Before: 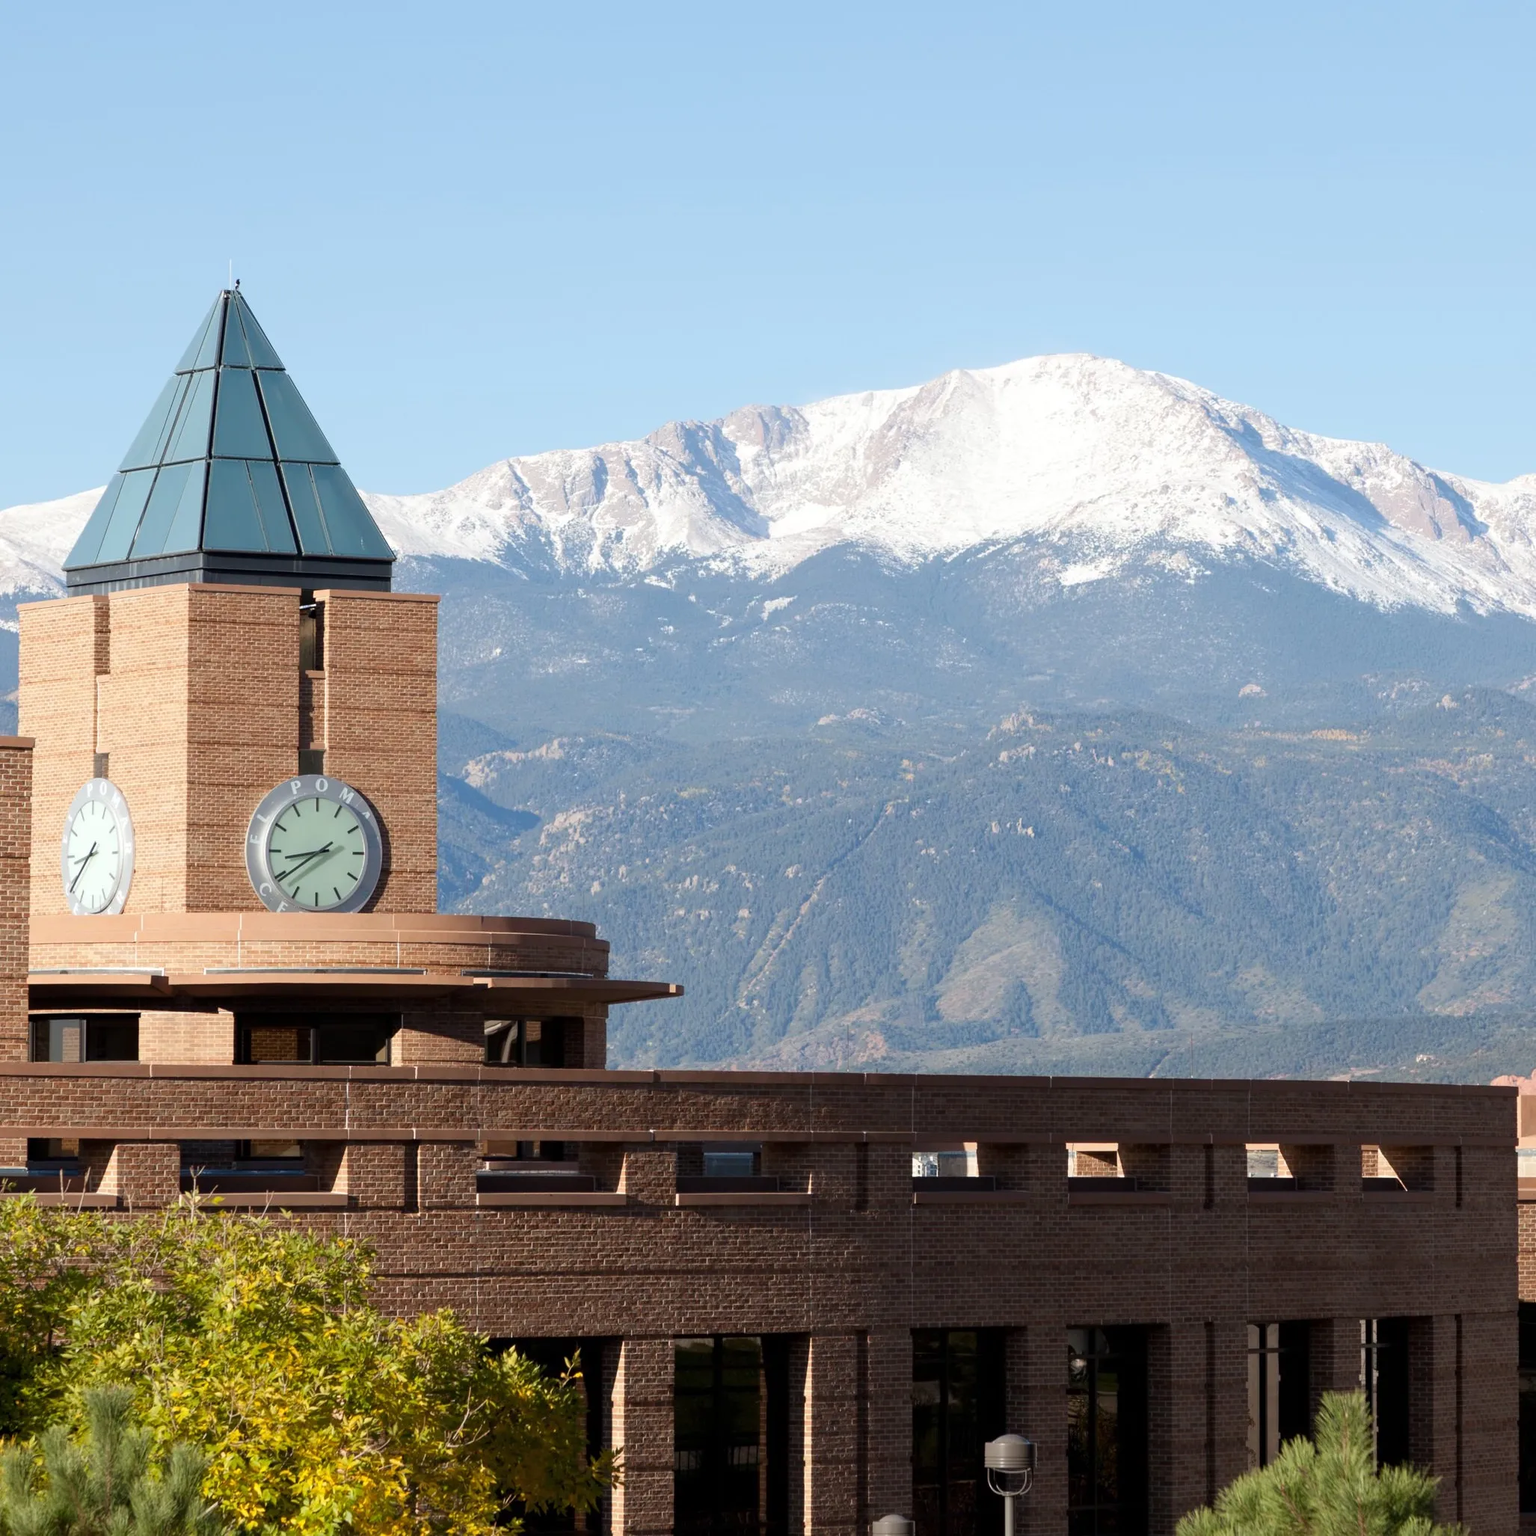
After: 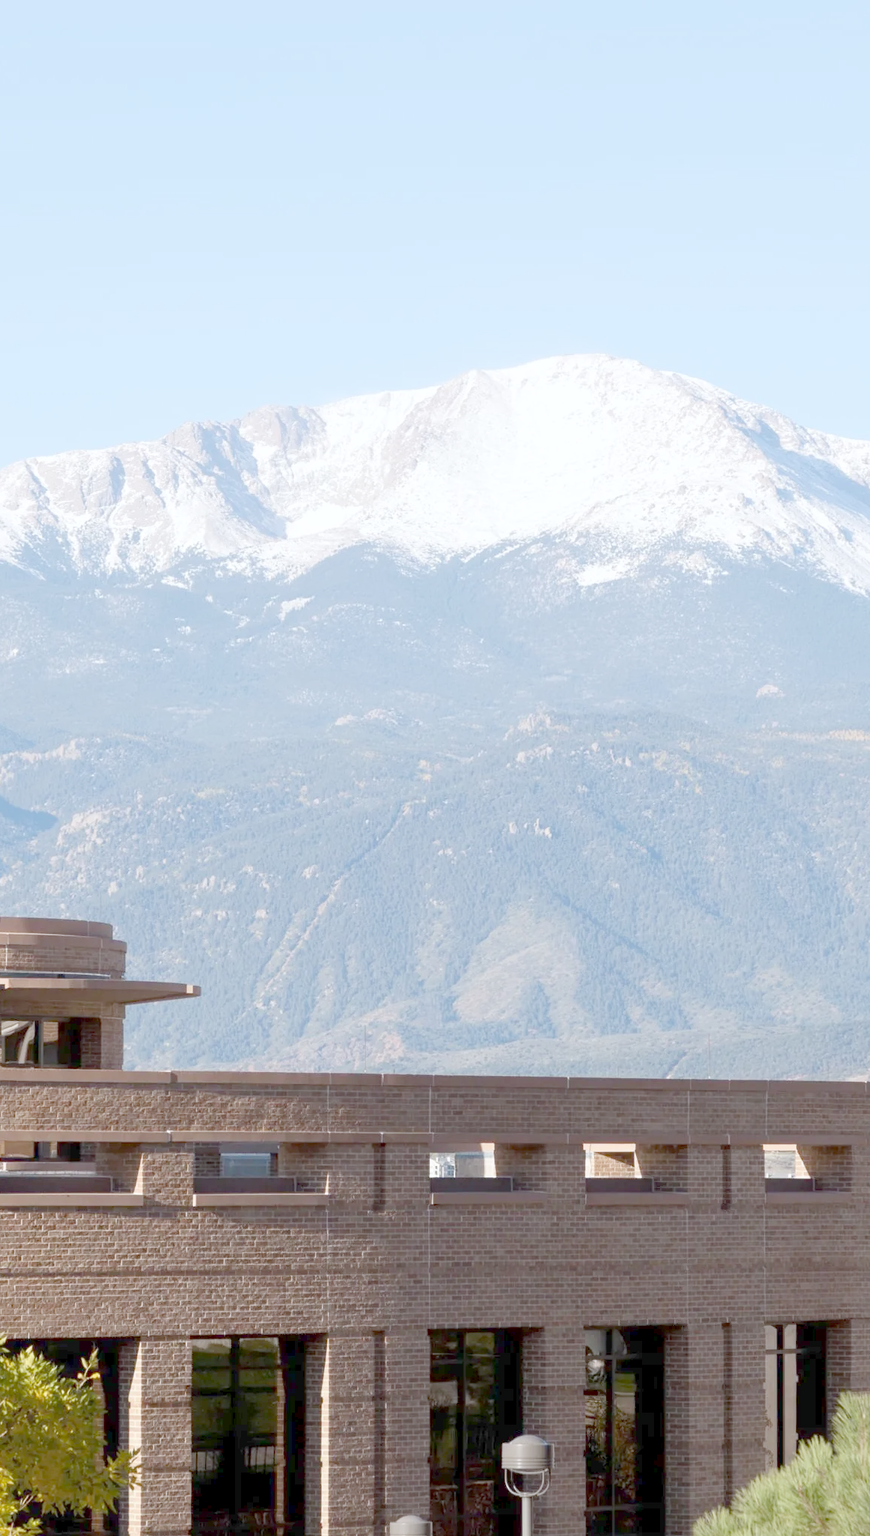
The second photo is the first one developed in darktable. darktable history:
white balance: red 0.976, blue 1.04
crop: left 31.458%, top 0%, right 11.876%
